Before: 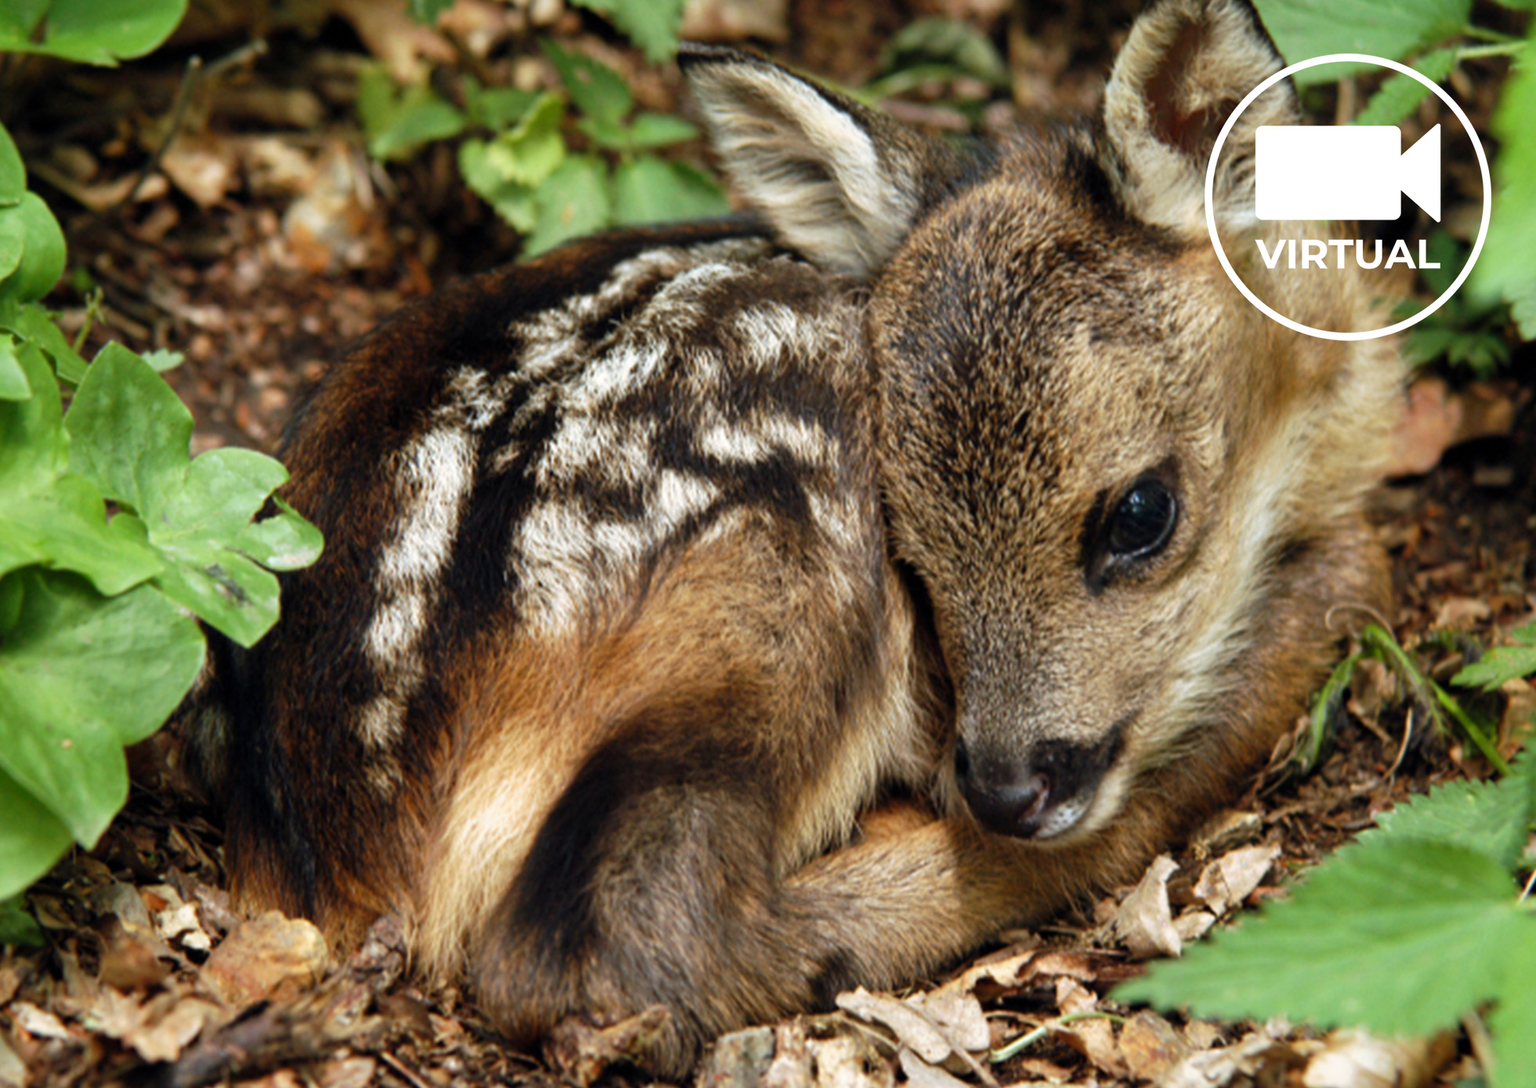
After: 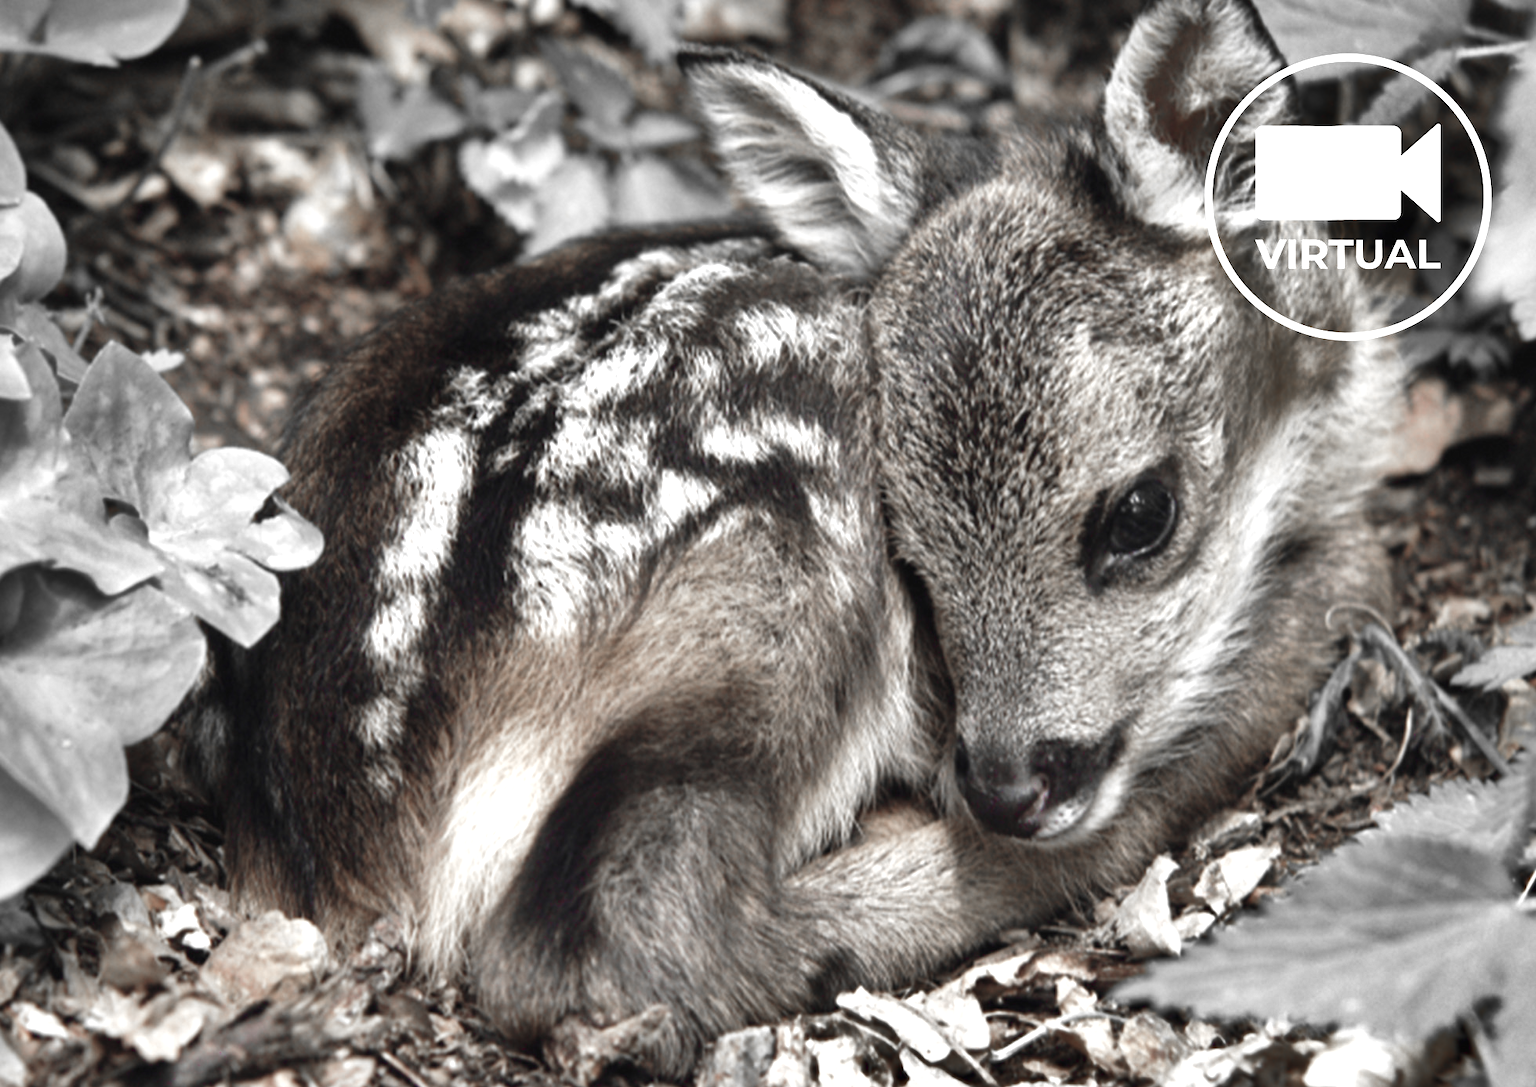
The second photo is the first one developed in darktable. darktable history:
color zones: curves: ch0 [(0, 0.278) (0.143, 0.5) (0.286, 0.5) (0.429, 0.5) (0.571, 0.5) (0.714, 0.5) (0.857, 0.5) (1, 0.5)]; ch1 [(0, 1) (0.143, 0.165) (0.286, 0) (0.429, 0) (0.571, 0) (0.714, 0) (0.857, 0.5) (1, 0.5)]; ch2 [(0, 0.508) (0.143, 0.5) (0.286, 0.5) (0.429, 0.5) (0.571, 0.5) (0.714, 0.5) (0.857, 0.5) (1, 0.5)]
shadows and highlights: shadows 20.9, highlights -82.97, soften with gaussian
exposure: black level correction -0.002, exposure 0.712 EV, compensate highlight preservation false
